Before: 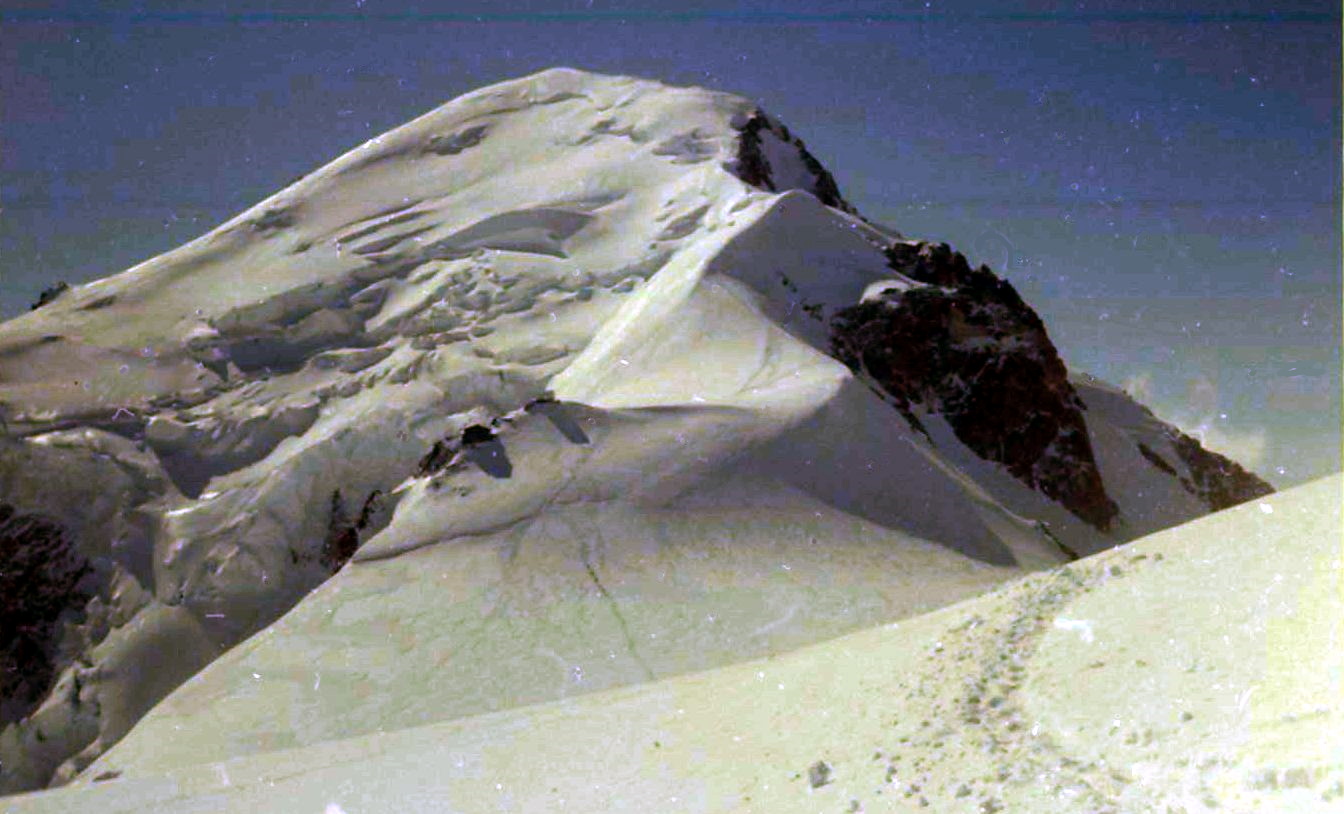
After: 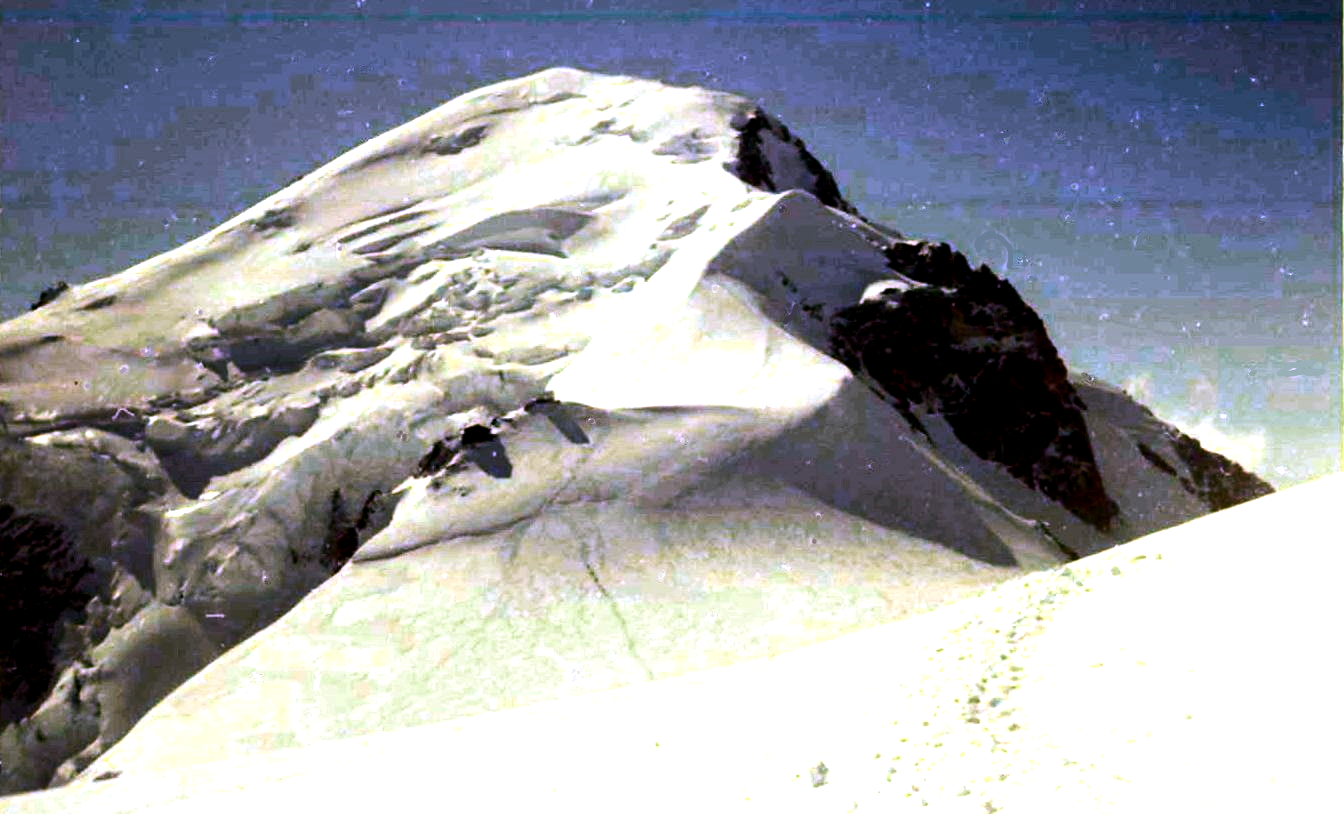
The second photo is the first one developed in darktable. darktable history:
tone equalizer: -8 EV -1.08 EV, -7 EV -1.01 EV, -6 EV -0.867 EV, -5 EV -0.578 EV, -3 EV 0.578 EV, -2 EV 0.867 EV, -1 EV 1.01 EV, +0 EV 1.08 EV, edges refinement/feathering 500, mask exposure compensation -1.57 EV, preserve details no
exposure: black level correction 0.005, exposure 0.286 EV, compensate highlight preservation false
